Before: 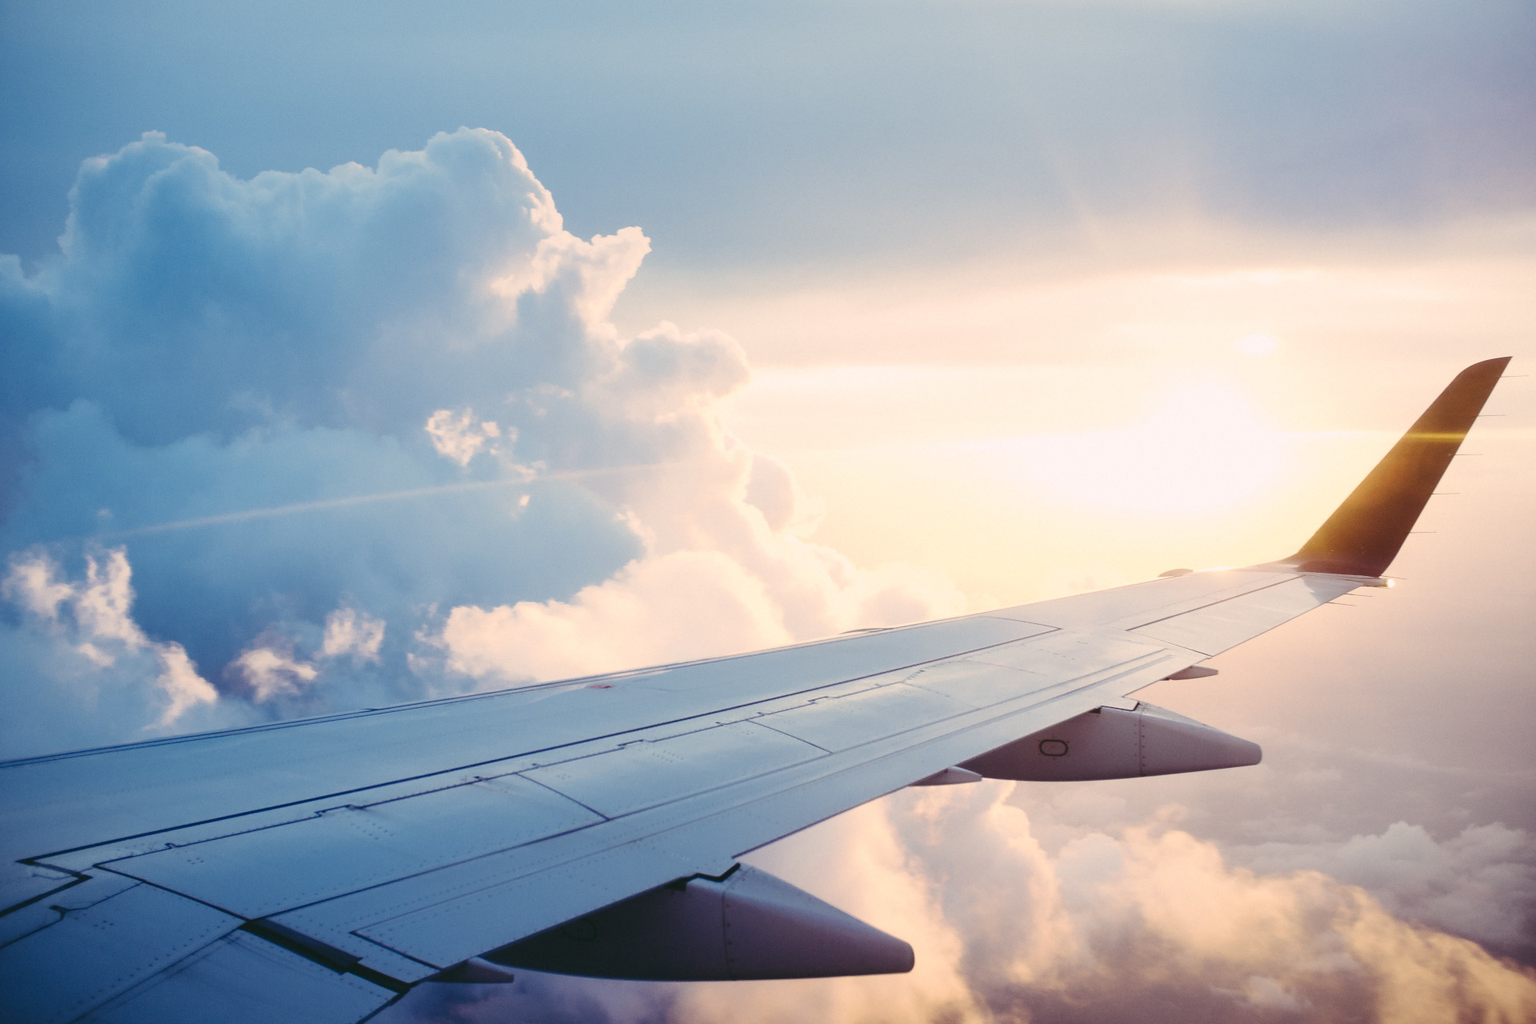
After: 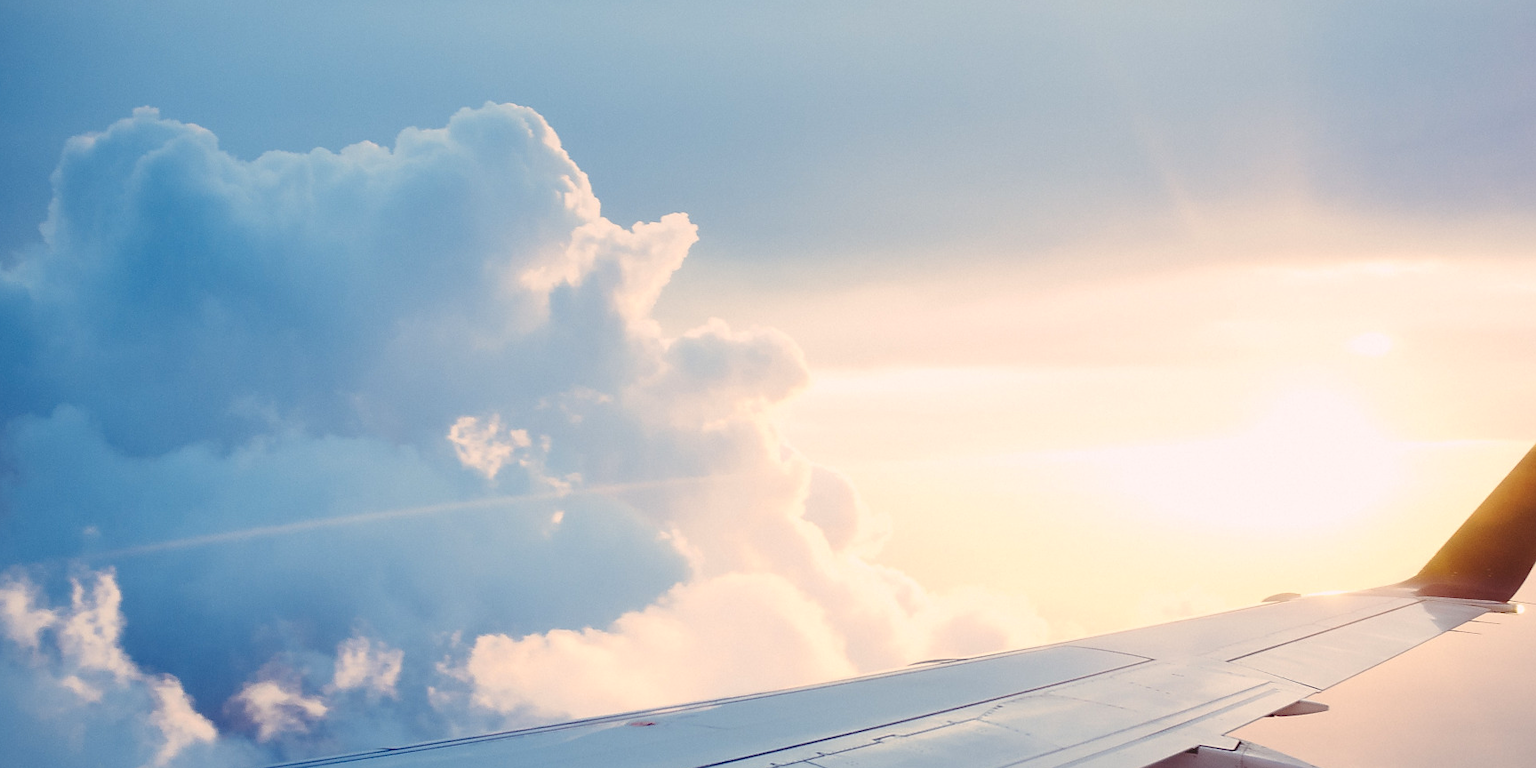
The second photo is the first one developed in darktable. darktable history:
contrast brightness saturation: saturation 0.1
sharpen: radius 1.458, amount 0.398, threshold 1.271
crop: left 1.509%, top 3.452%, right 7.696%, bottom 28.452%
